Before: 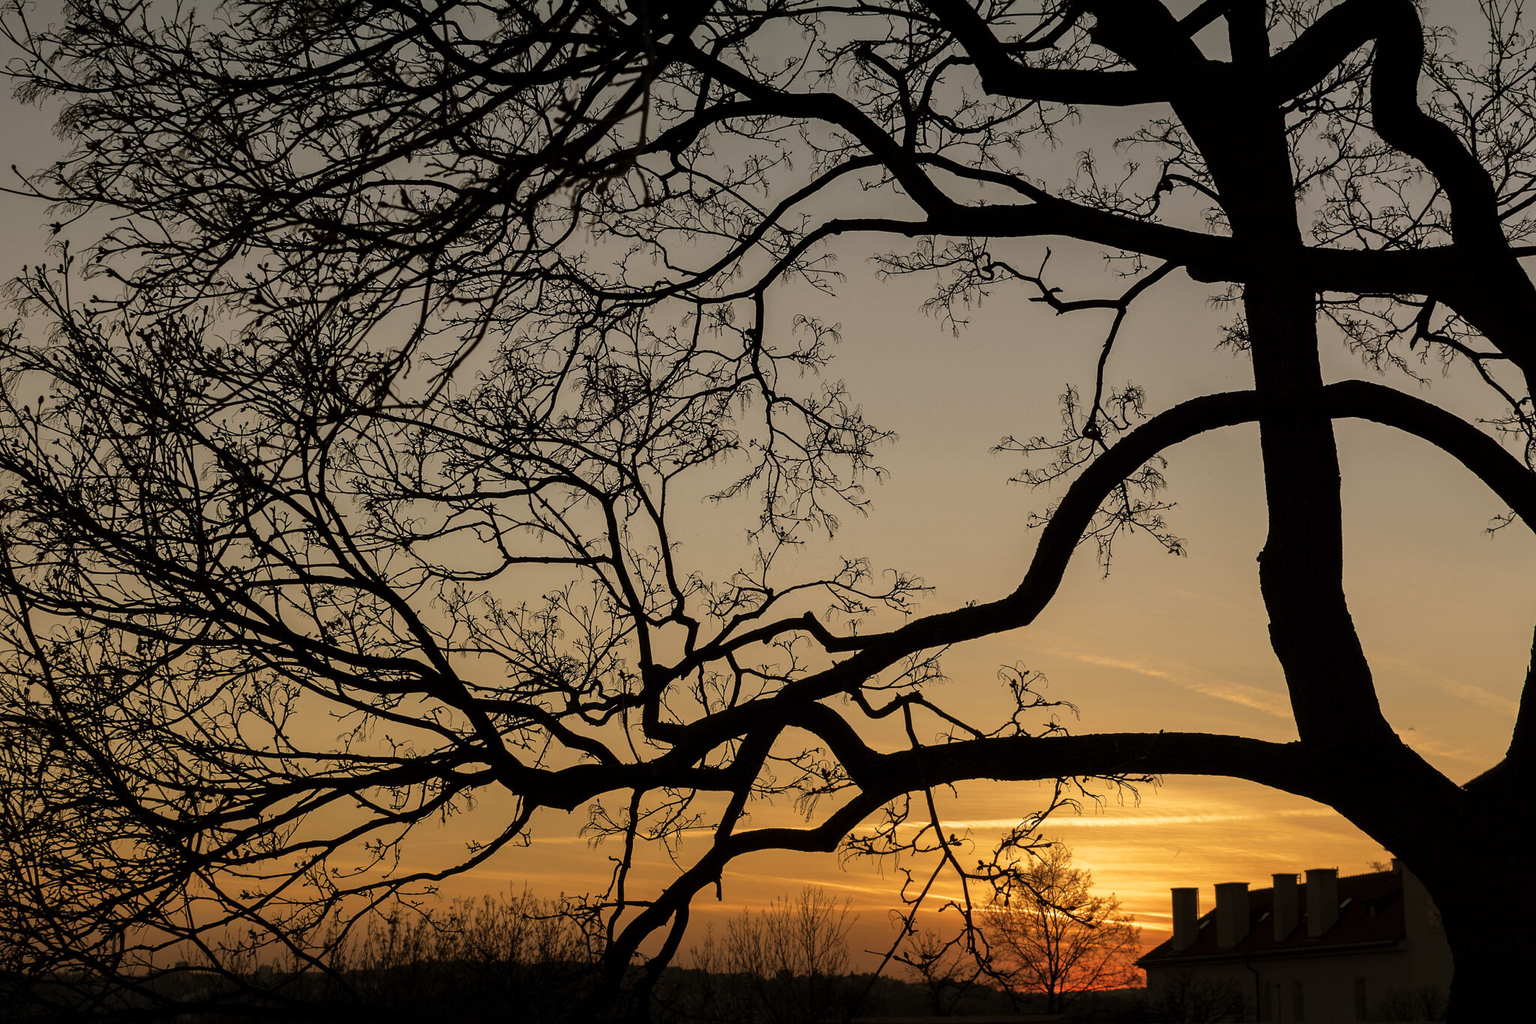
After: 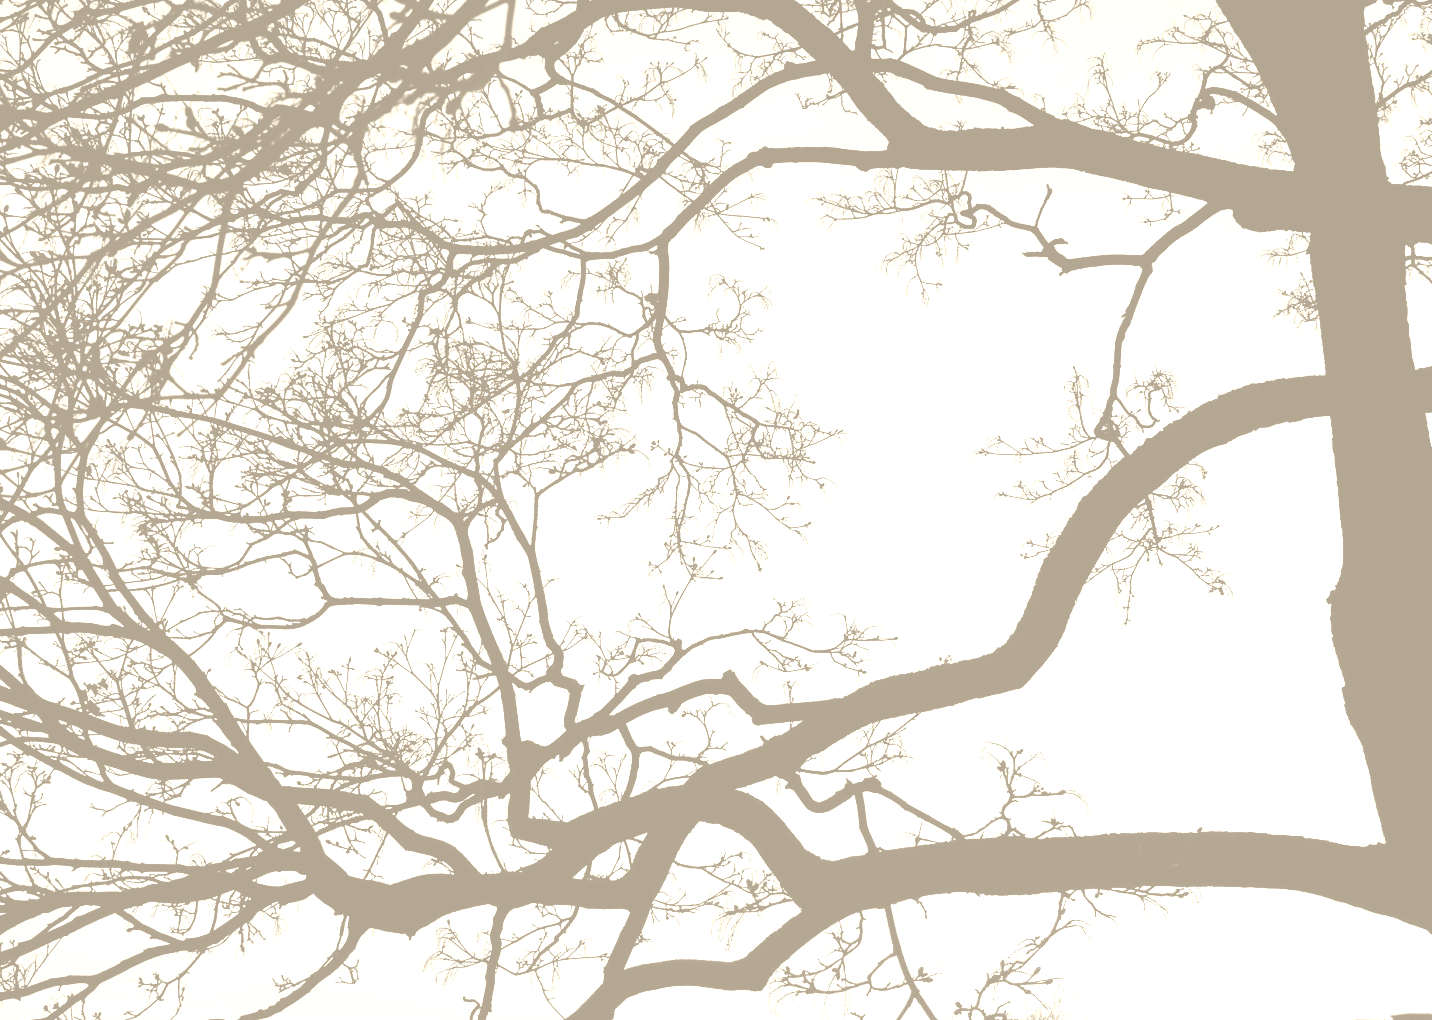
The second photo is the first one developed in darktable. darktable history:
colorize: hue 36°, saturation 71%, lightness 80.79%
color balance rgb: perceptual saturation grading › global saturation -0.31%, global vibrance -8%, contrast -13%, saturation formula JzAzBz (2021)
crop and rotate: left 17.046%, top 10.659%, right 12.989%, bottom 14.553%
white balance: red 0.926, green 1.003, blue 1.133
base curve: curves: ch0 [(0, 0) (0.007, 0.004) (0.027, 0.03) (0.046, 0.07) (0.207, 0.54) (0.442, 0.872) (0.673, 0.972) (1, 1)], preserve colors none
color calibration: illuminant as shot in camera, x 0.37, y 0.382, temperature 4313.32 K
